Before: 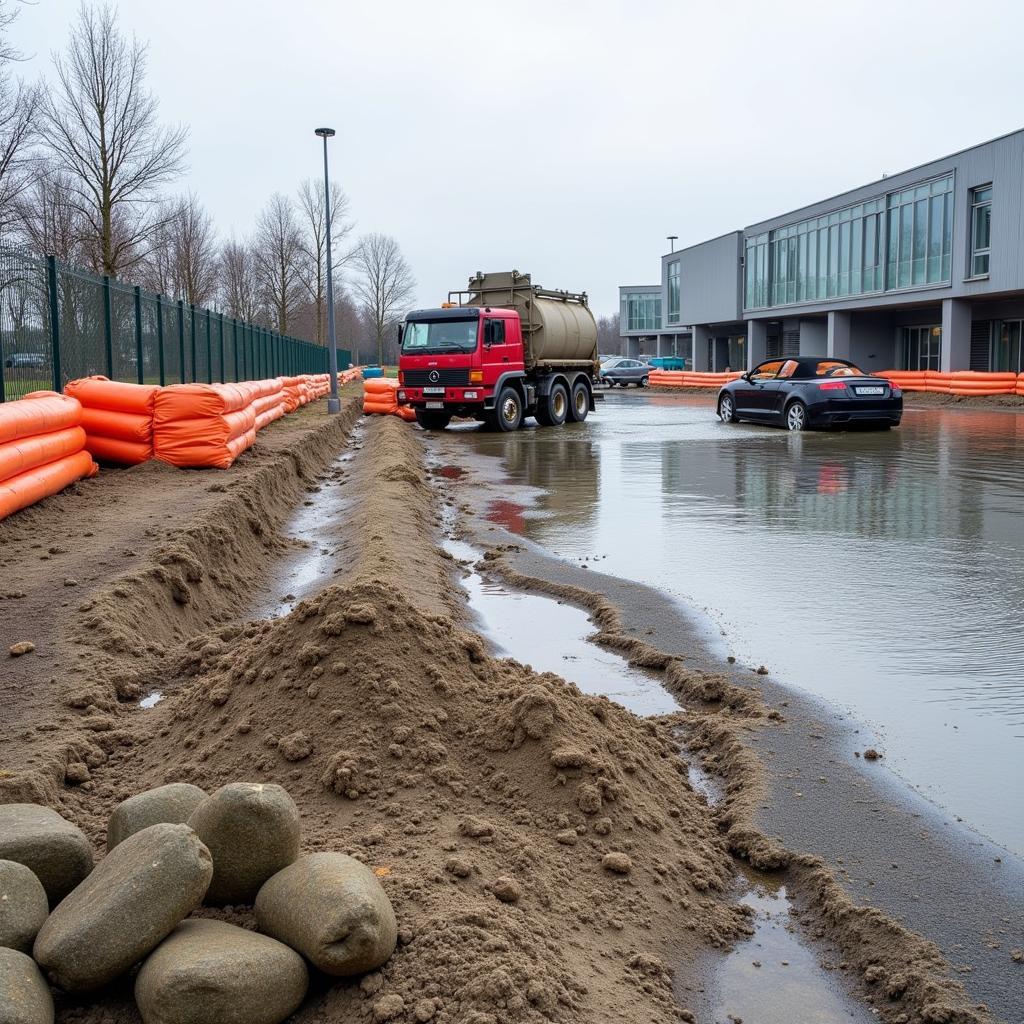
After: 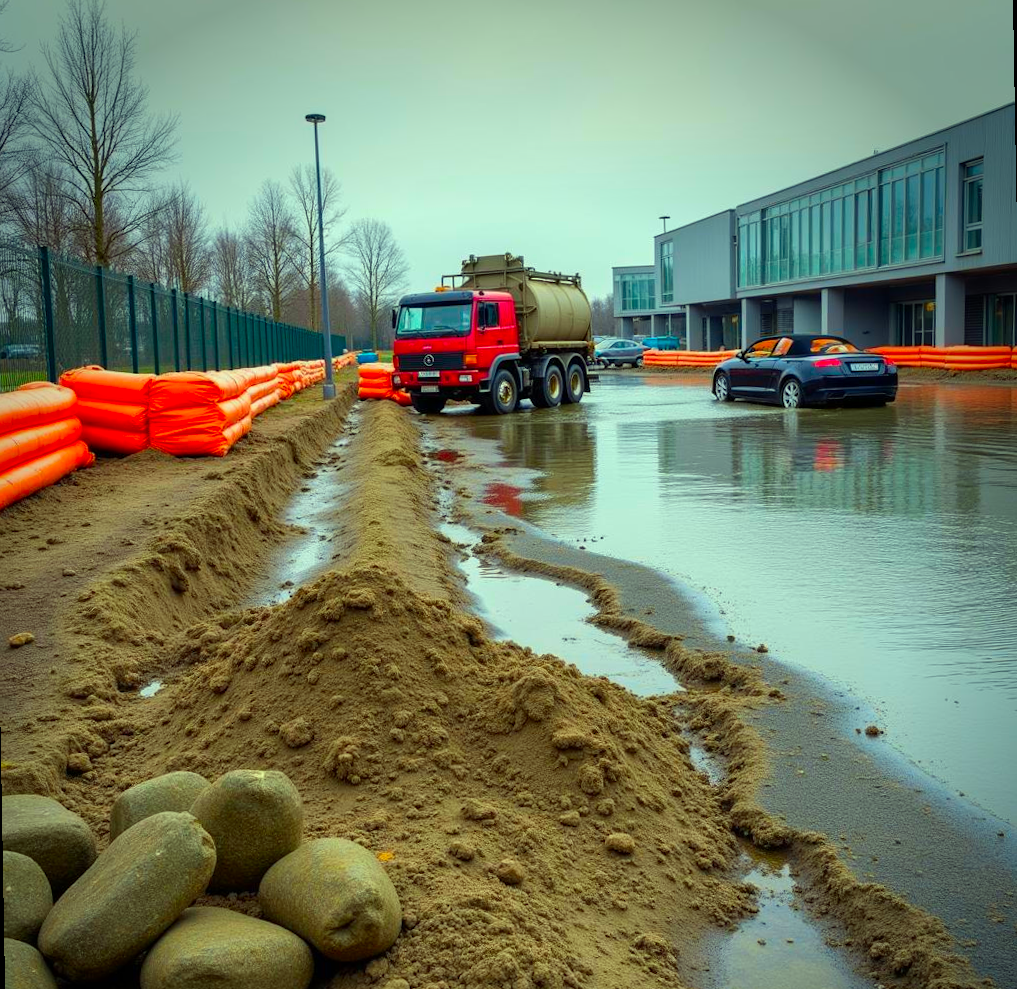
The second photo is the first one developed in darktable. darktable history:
color correction: highlights a* -10.77, highlights b* 9.8, saturation 1.72
vignetting: brightness -0.629, saturation -0.007, center (-0.028, 0.239)
rotate and perspective: rotation -1°, crop left 0.011, crop right 0.989, crop top 0.025, crop bottom 0.975
